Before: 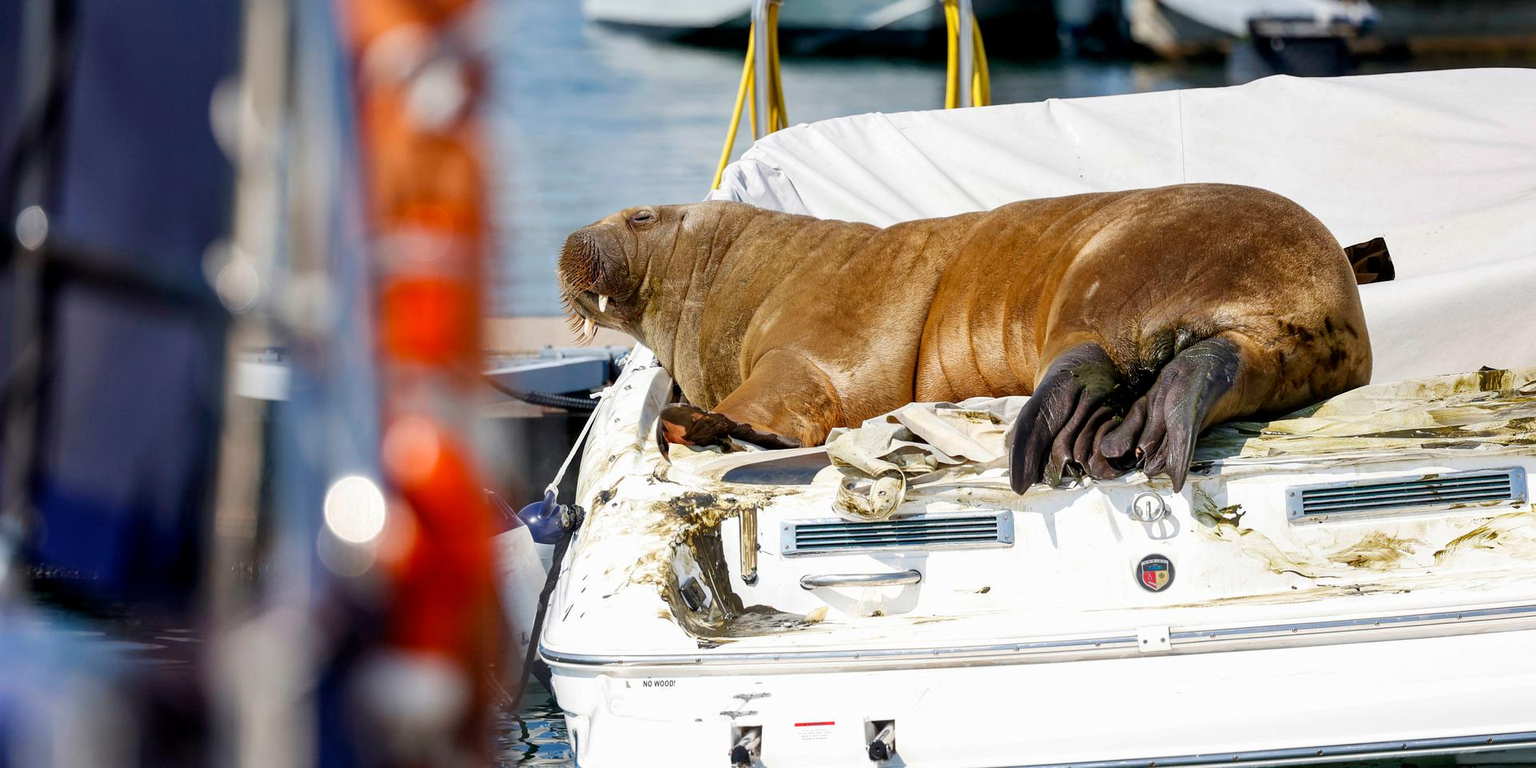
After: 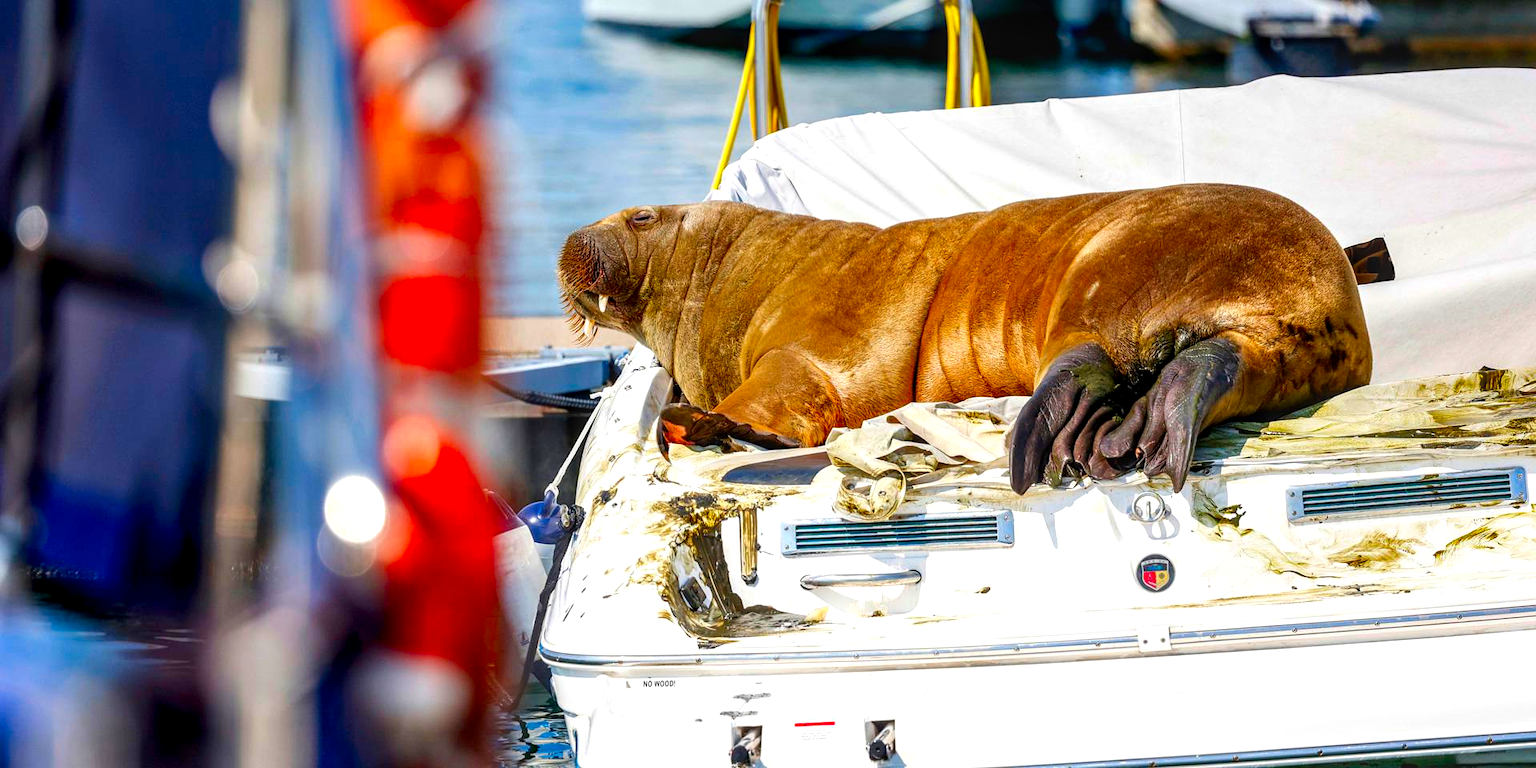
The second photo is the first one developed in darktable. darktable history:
color correction: saturation 2.15
exposure: exposure 0.2 EV, compensate highlight preservation false
local contrast: detail 130%
contrast brightness saturation: contrast 0.06, brightness -0.01, saturation -0.23
